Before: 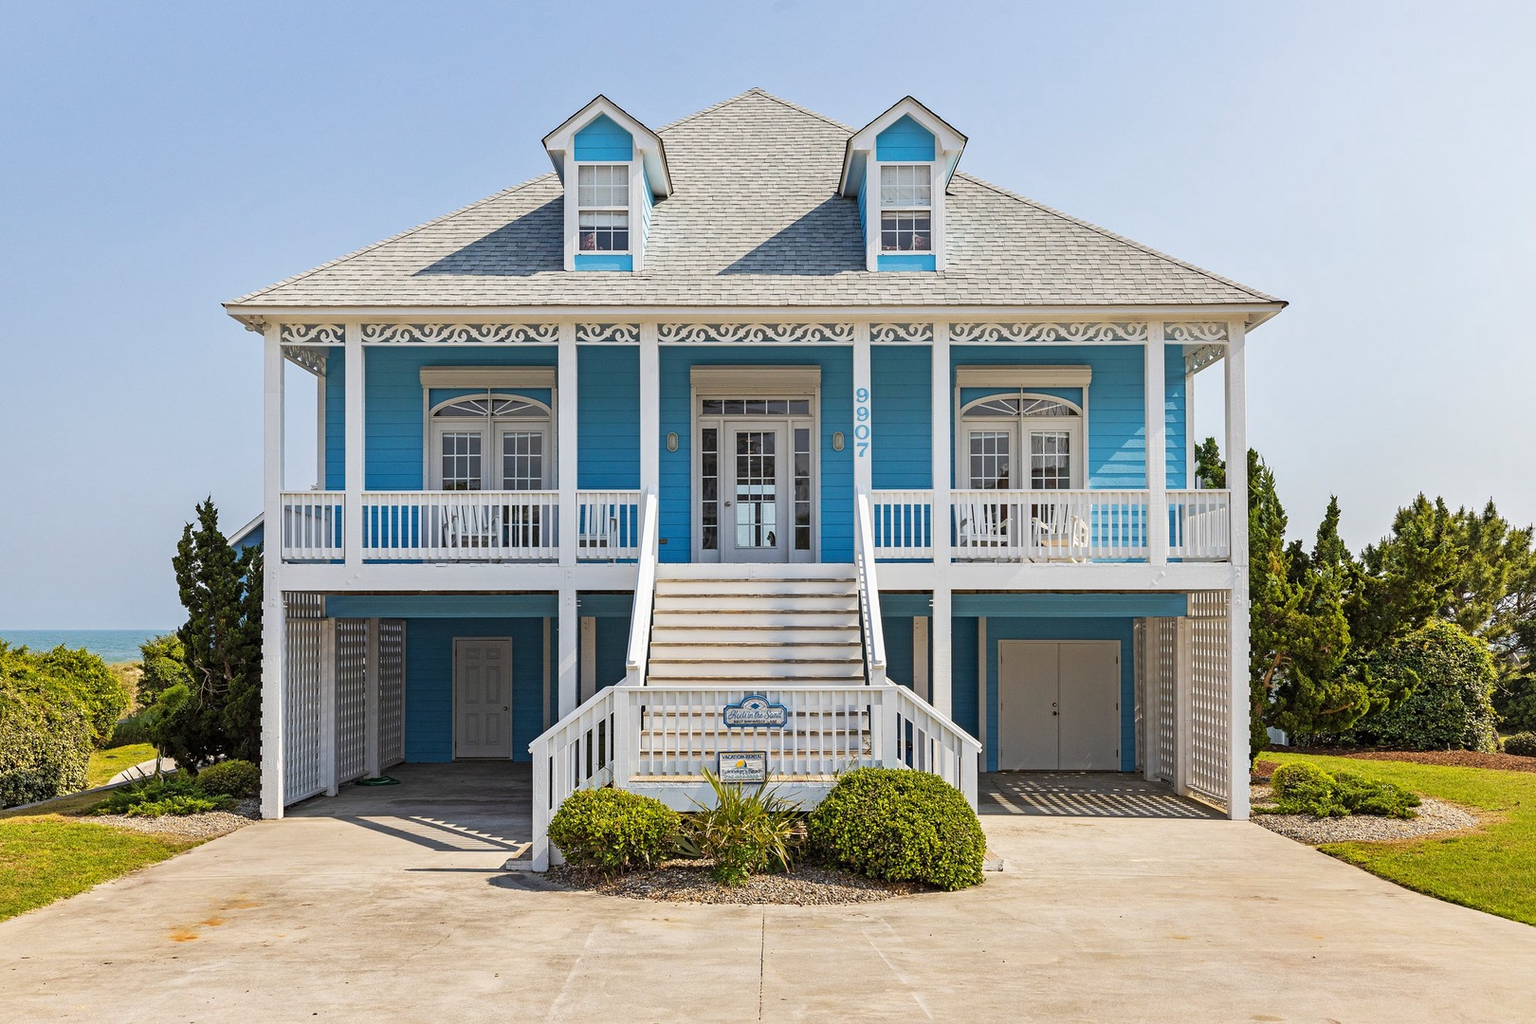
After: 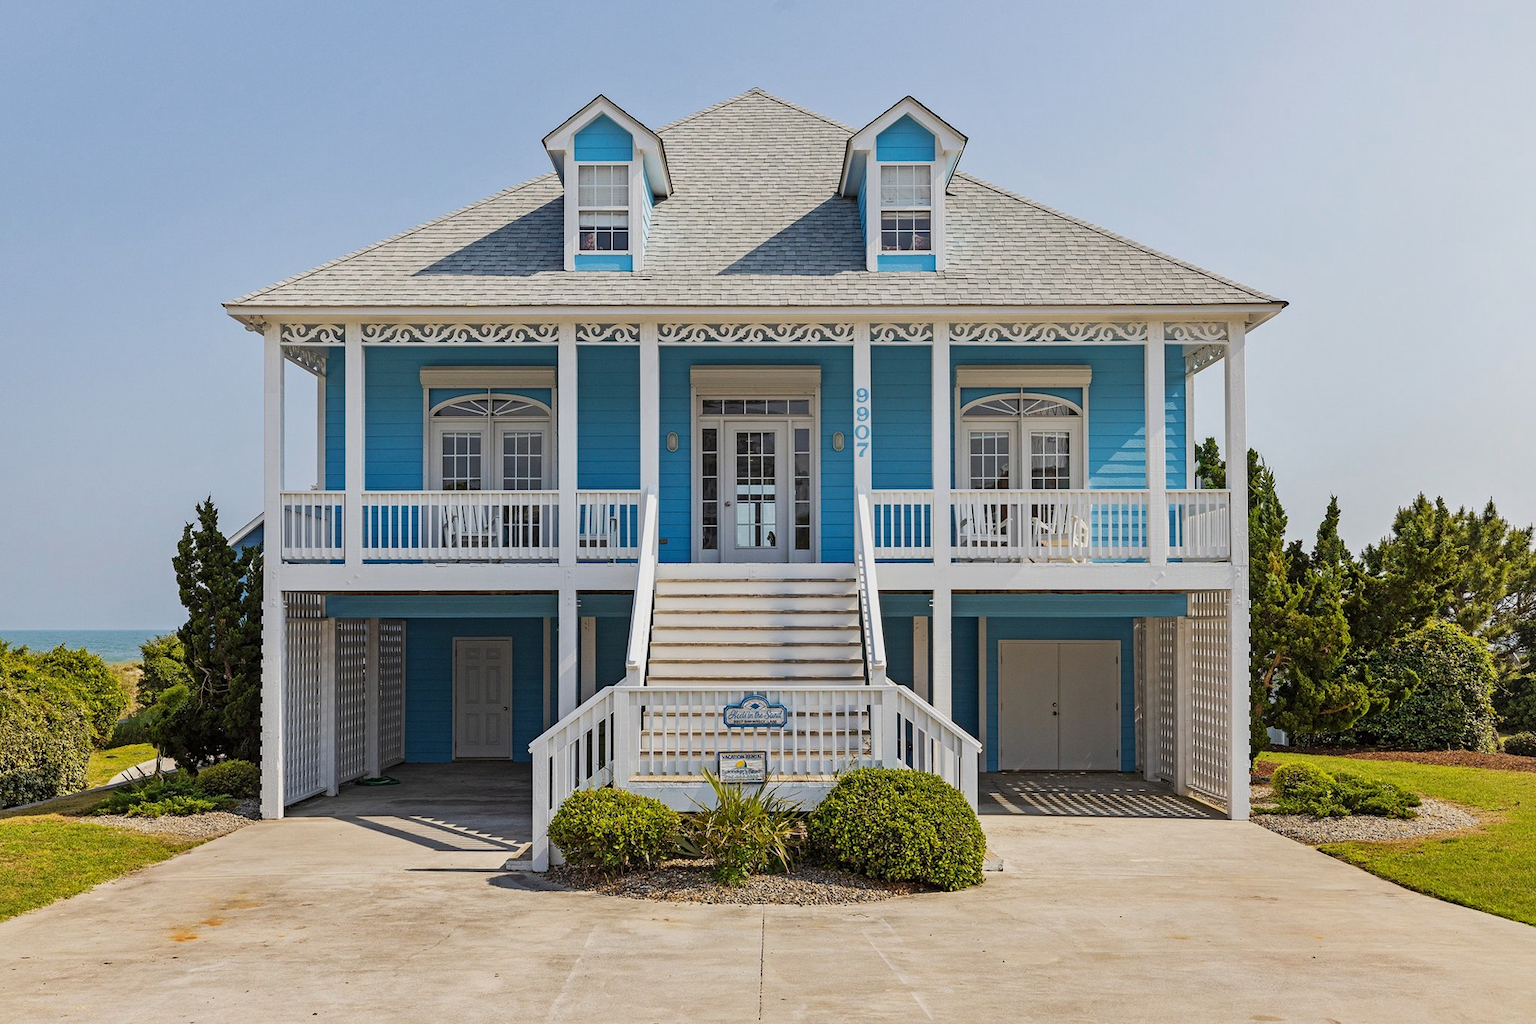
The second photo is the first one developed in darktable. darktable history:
exposure: exposure -0.28 EV, compensate highlight preservation false
